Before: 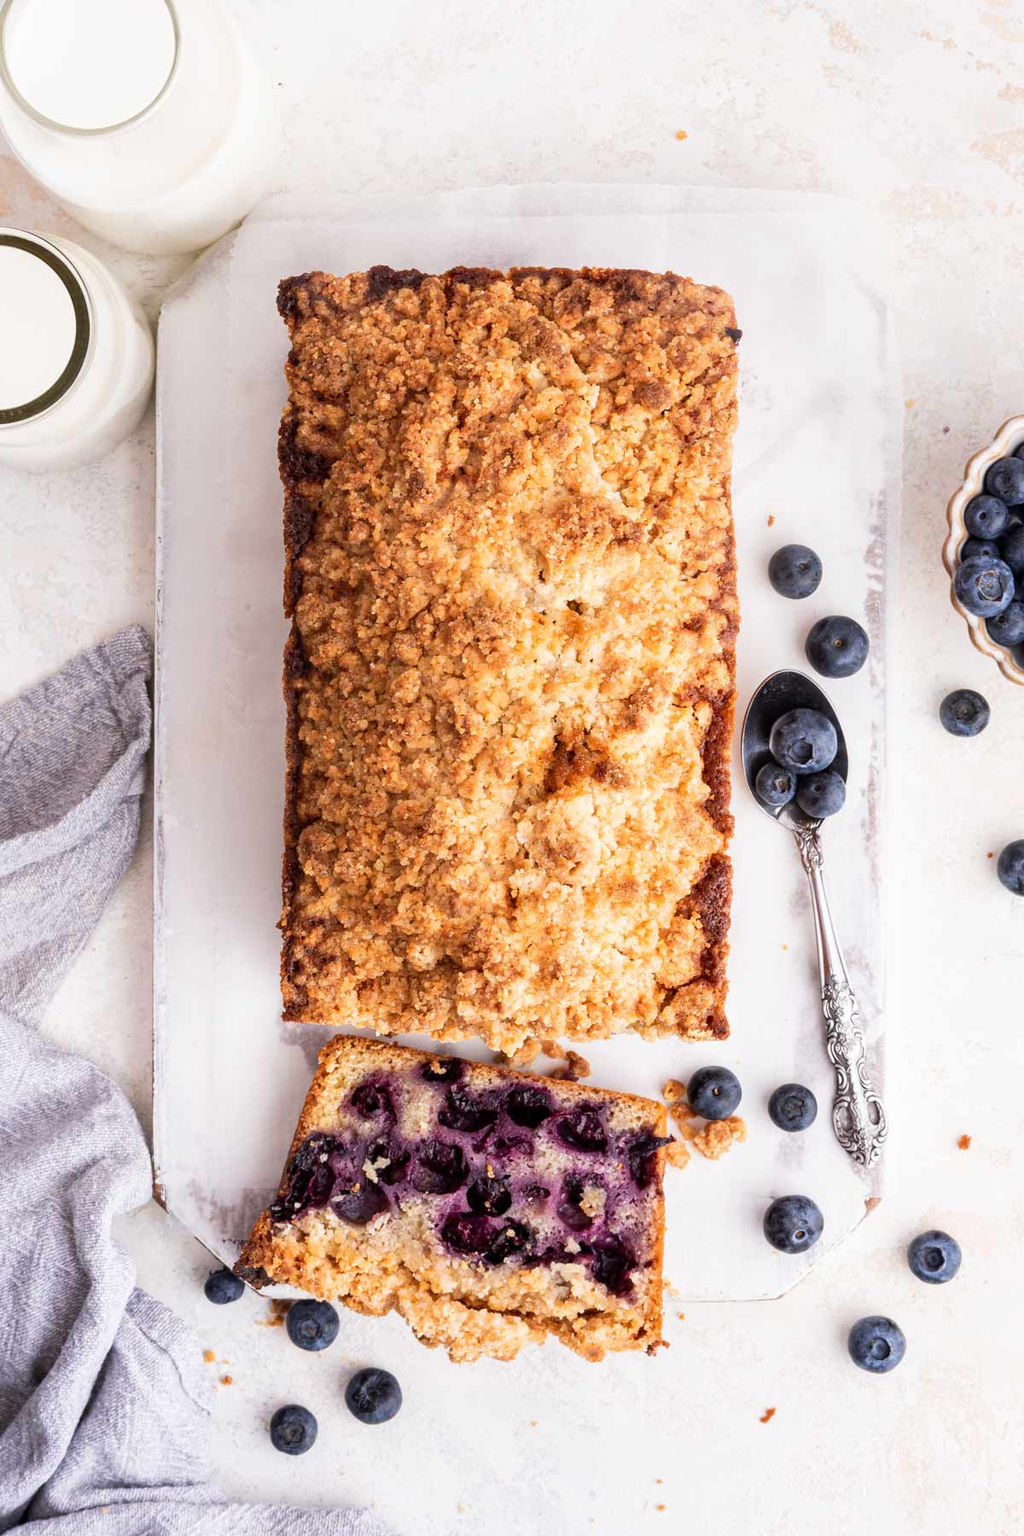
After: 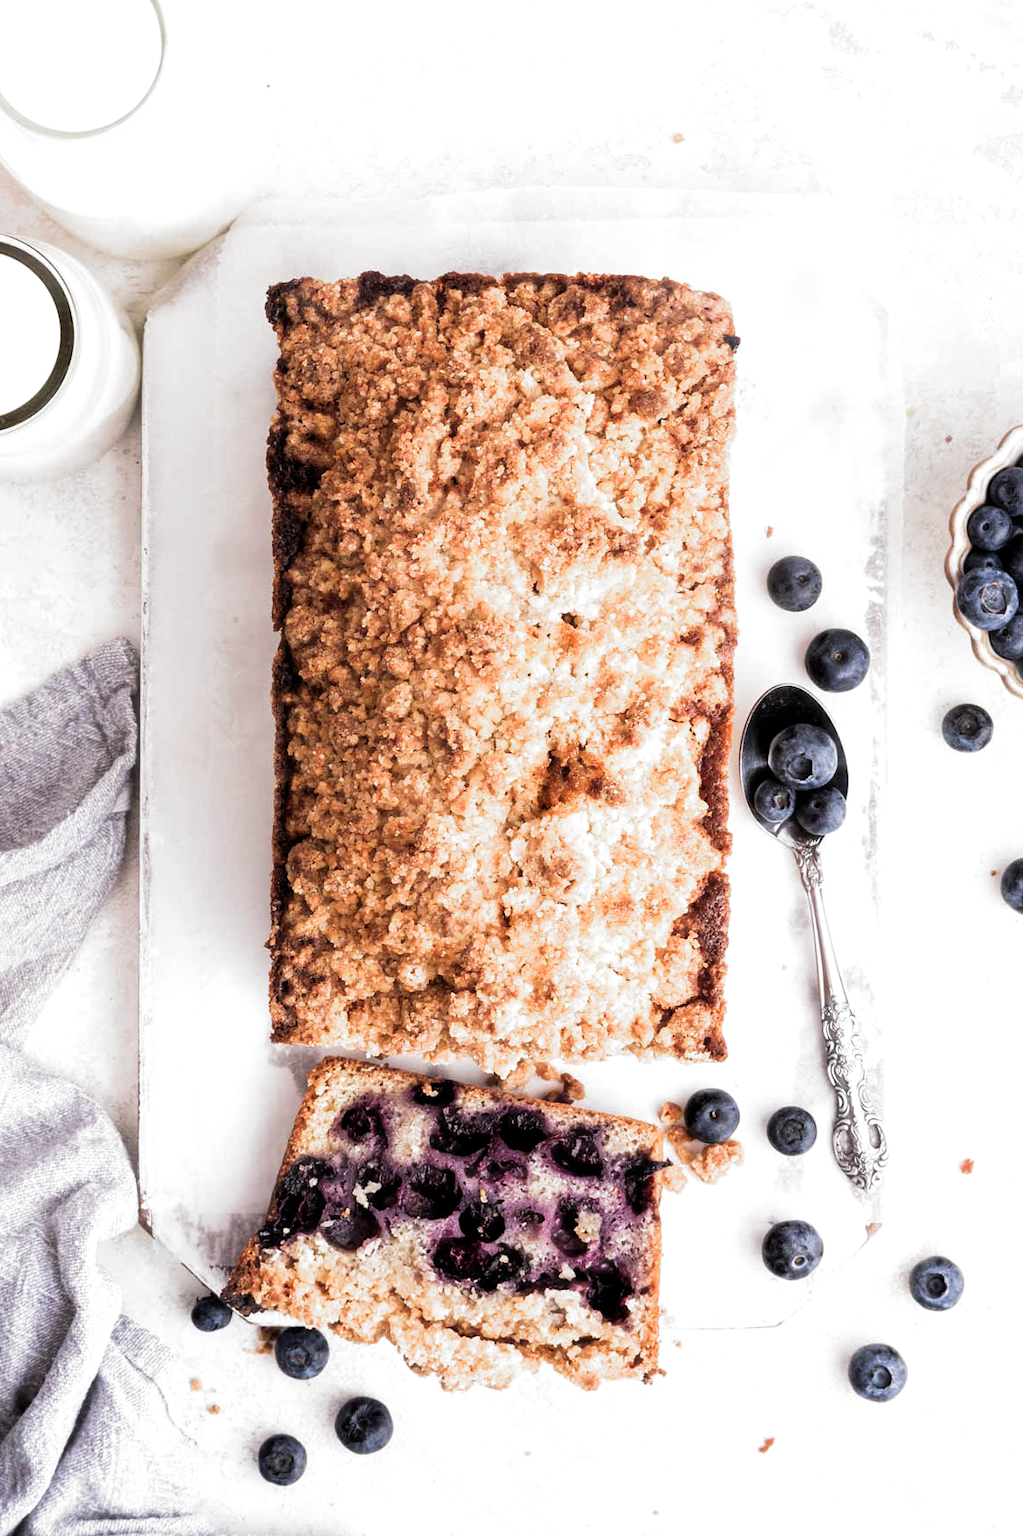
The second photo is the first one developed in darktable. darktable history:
crop: left 1.743%, right 0.268%, bottom 2.011%
filmic rgb: black relative exposure -8.2 EV, white relative exposure 2.2 EV, threshold 3 EV, hardness 7.11, latitude 75%, contrast 1.325, highlights saturation mix -2%, shadows ↔ highlights balance 30%, preserve chrominance RGB euclidean norm, color science v5 (2021), contrast in shadows safe, contrast in highlights safe, enable highlight reconstruction true
haze removal: strength -0.1, adaptive false
